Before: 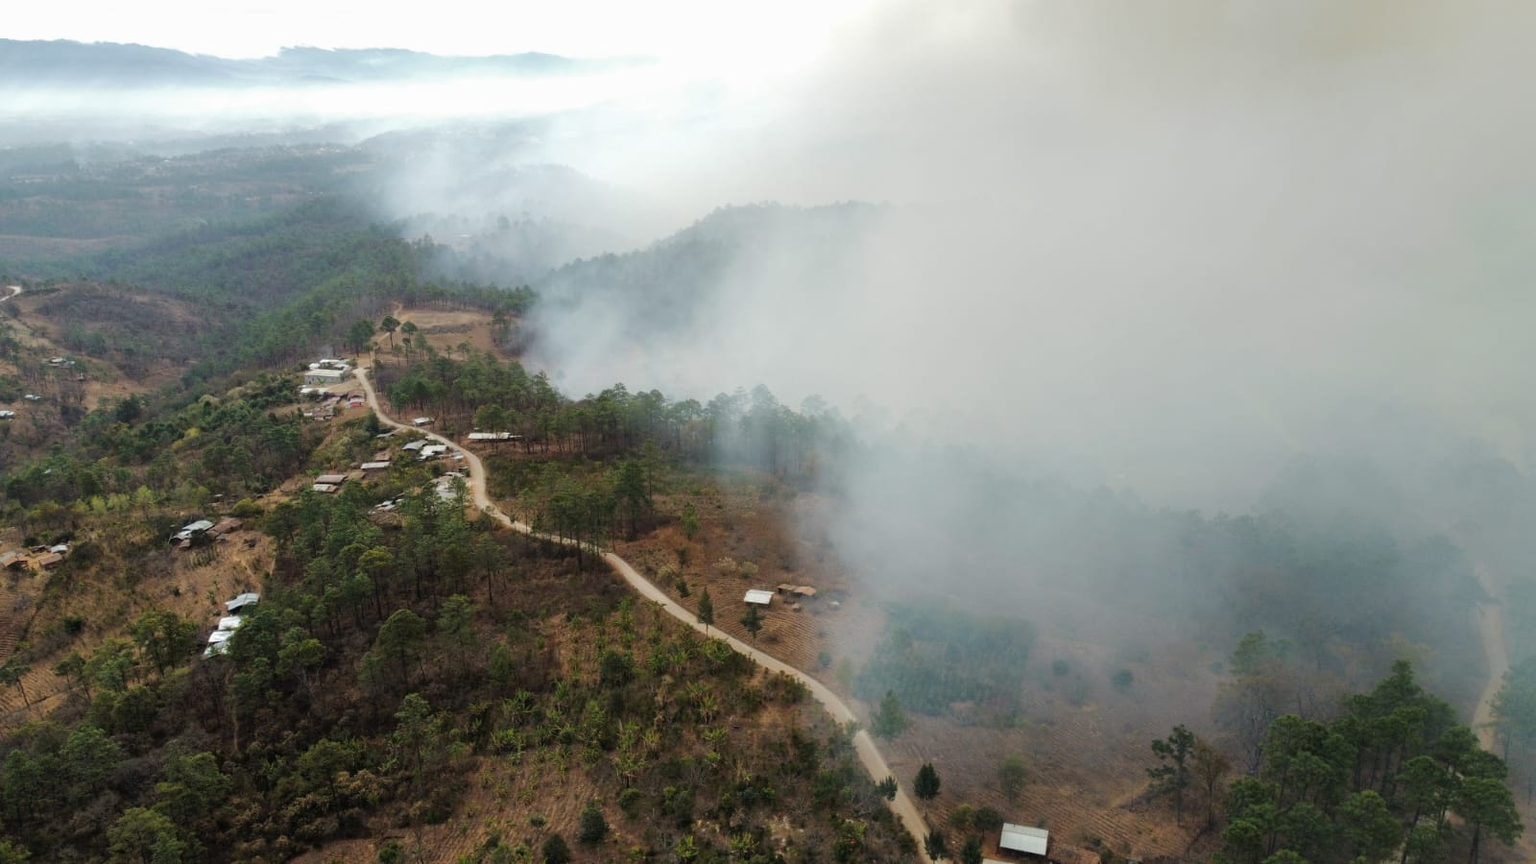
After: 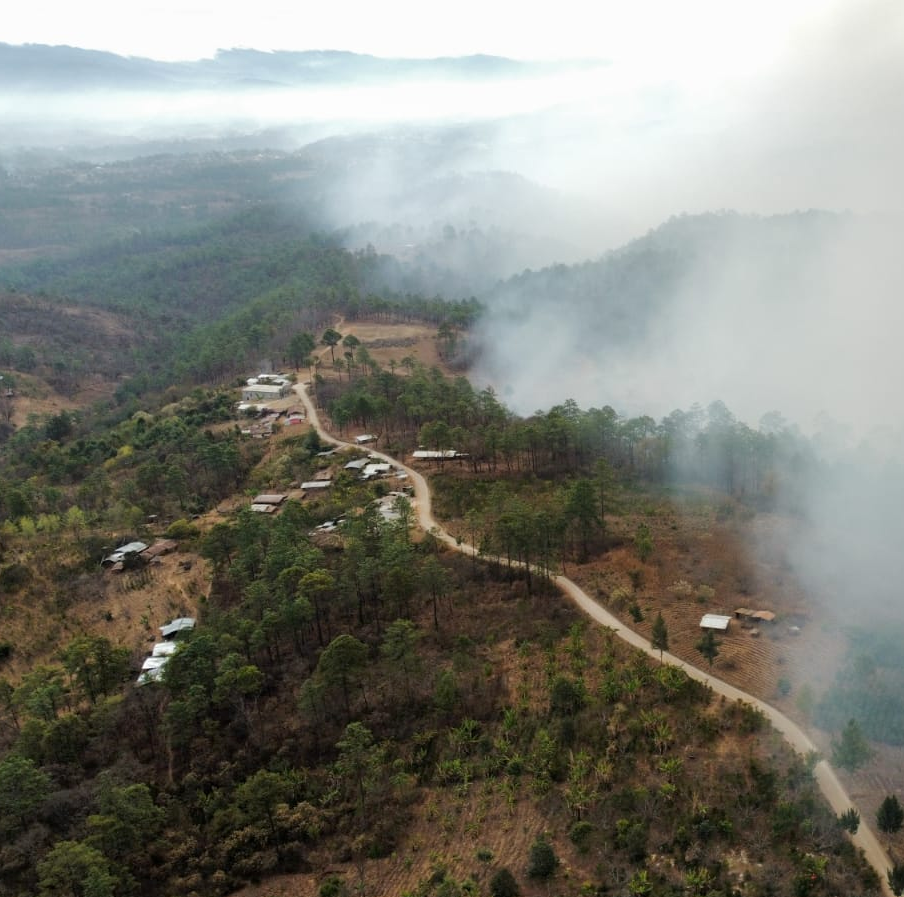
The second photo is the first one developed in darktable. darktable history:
exposure: black level correction 0.002, compensate exposure bias true, compensate highlight preservation false
crop: left 4.704%, right 38.706%
